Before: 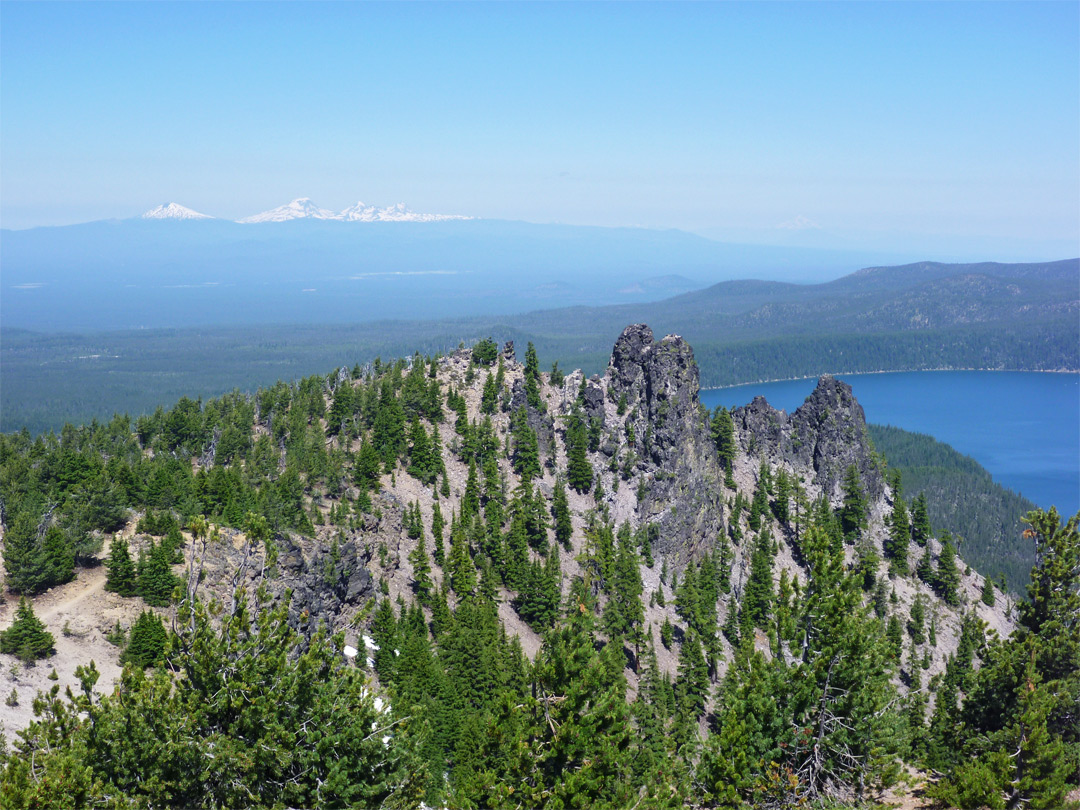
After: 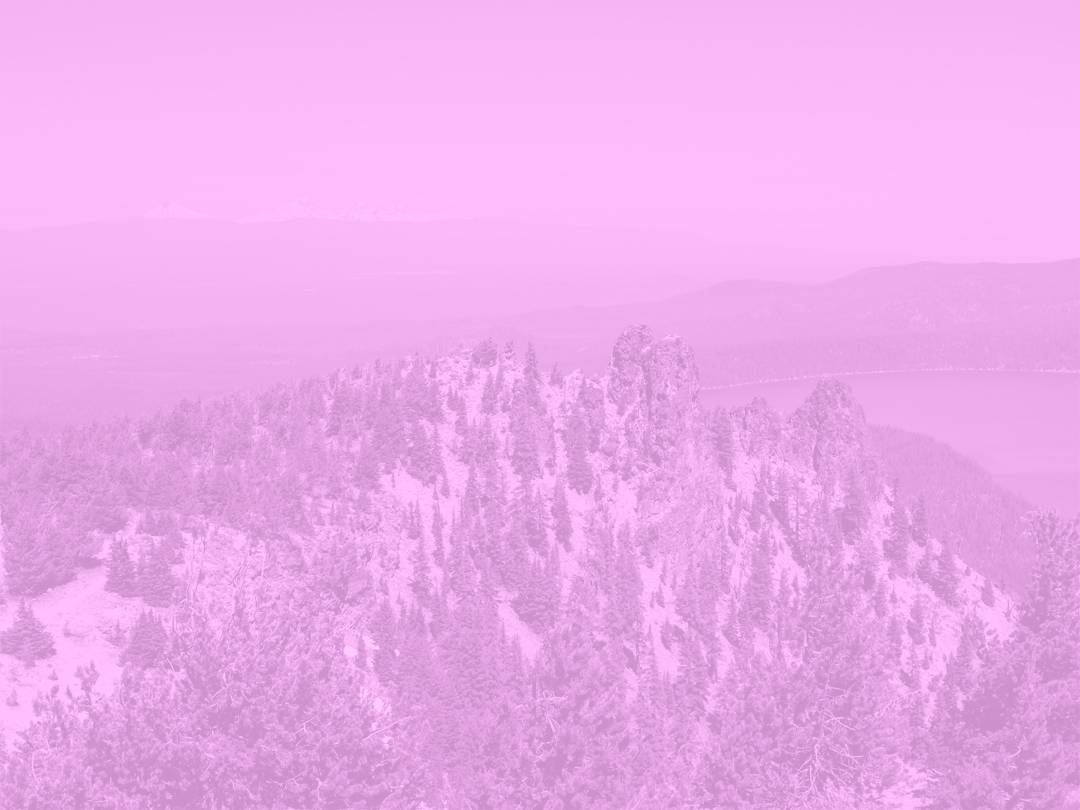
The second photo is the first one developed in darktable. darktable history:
colorize: hue 331.2°, saturation 75%, source mix 30.28%, lightness 70.52%, version 1
local contrast: on, module defaults
white balance: red 1.188, blue 1.11
tone equalizer: -8 EV -2 EV, -7 EV -2 EV, -6 EV -2 EV, -5 EV -2 EV, -4 EV -2 EV, -3 EV -2 EV, -2 EV -2 EV, -1 EV -1.63 EV, +0 EV -2 EV
